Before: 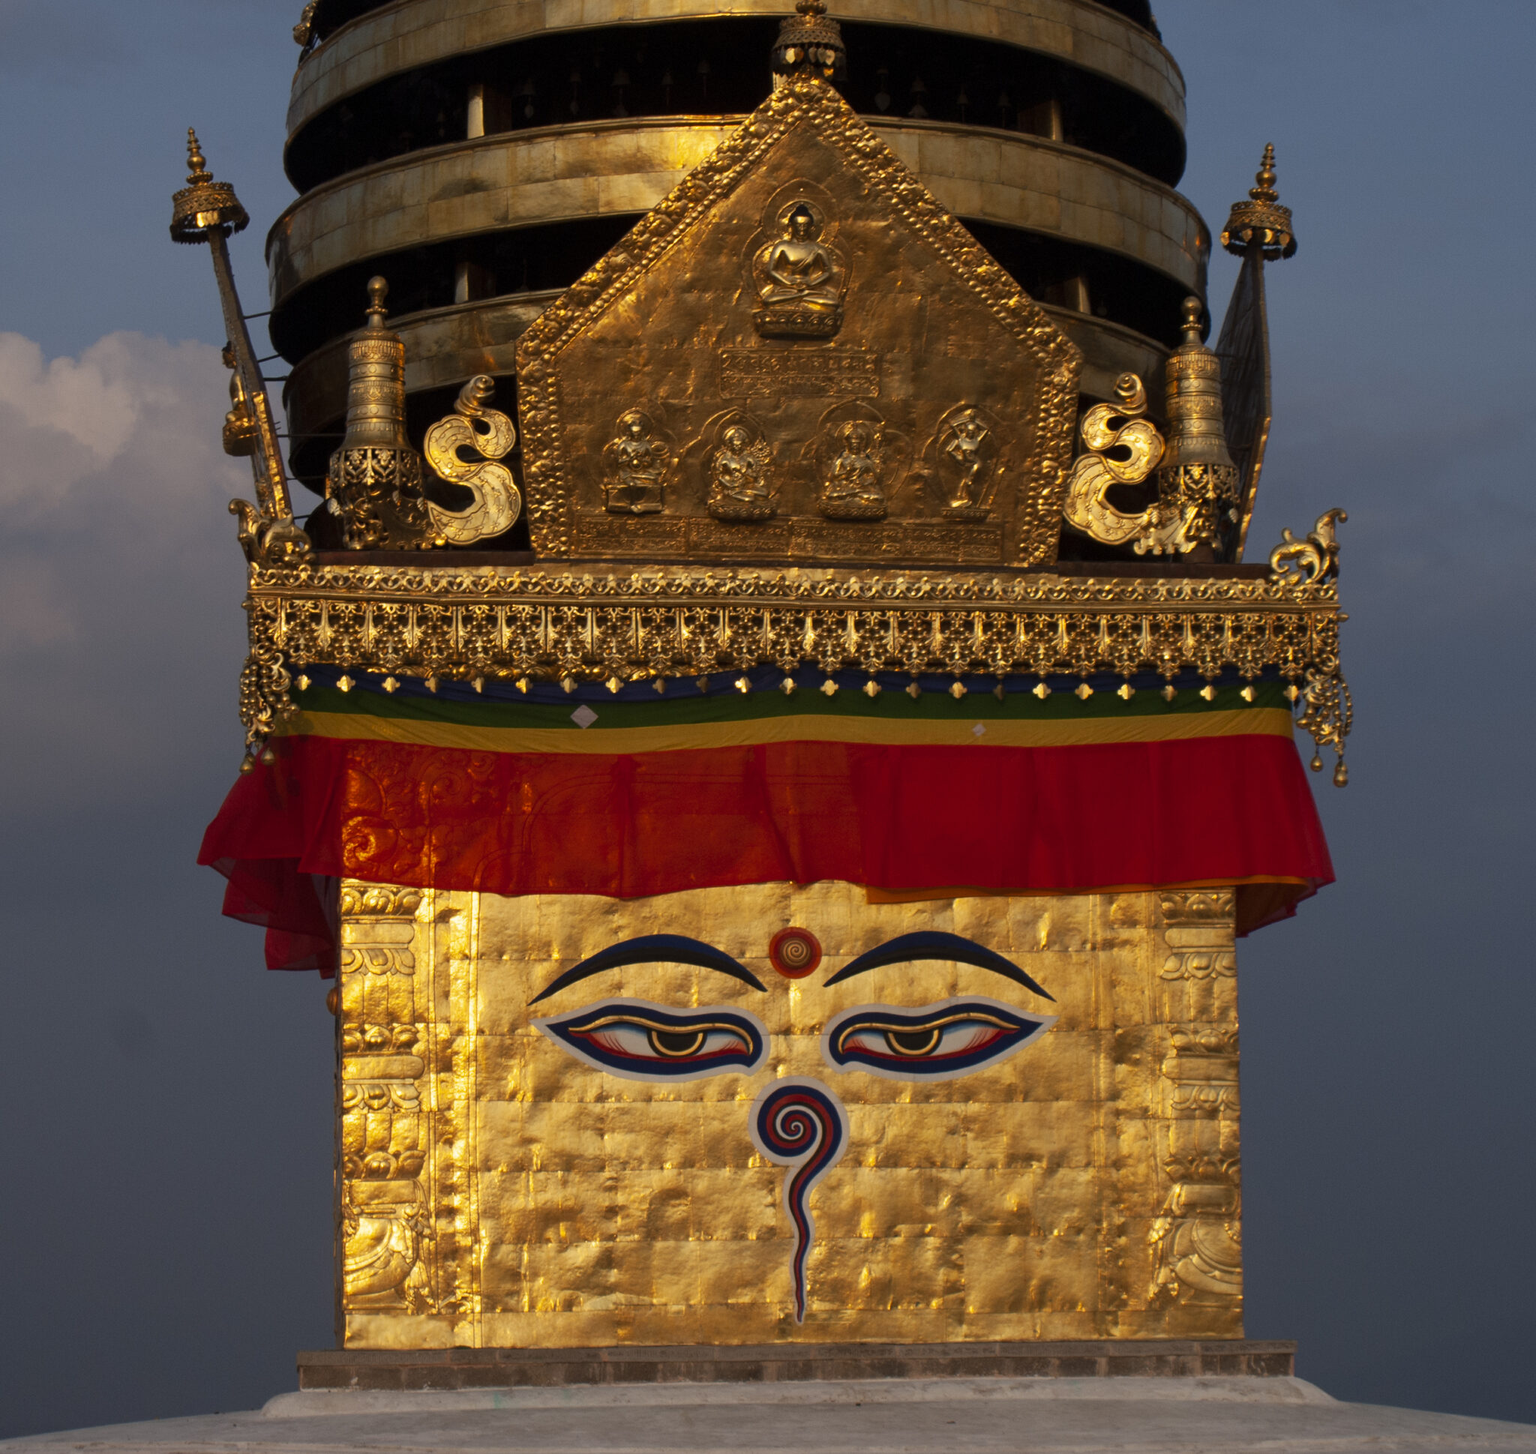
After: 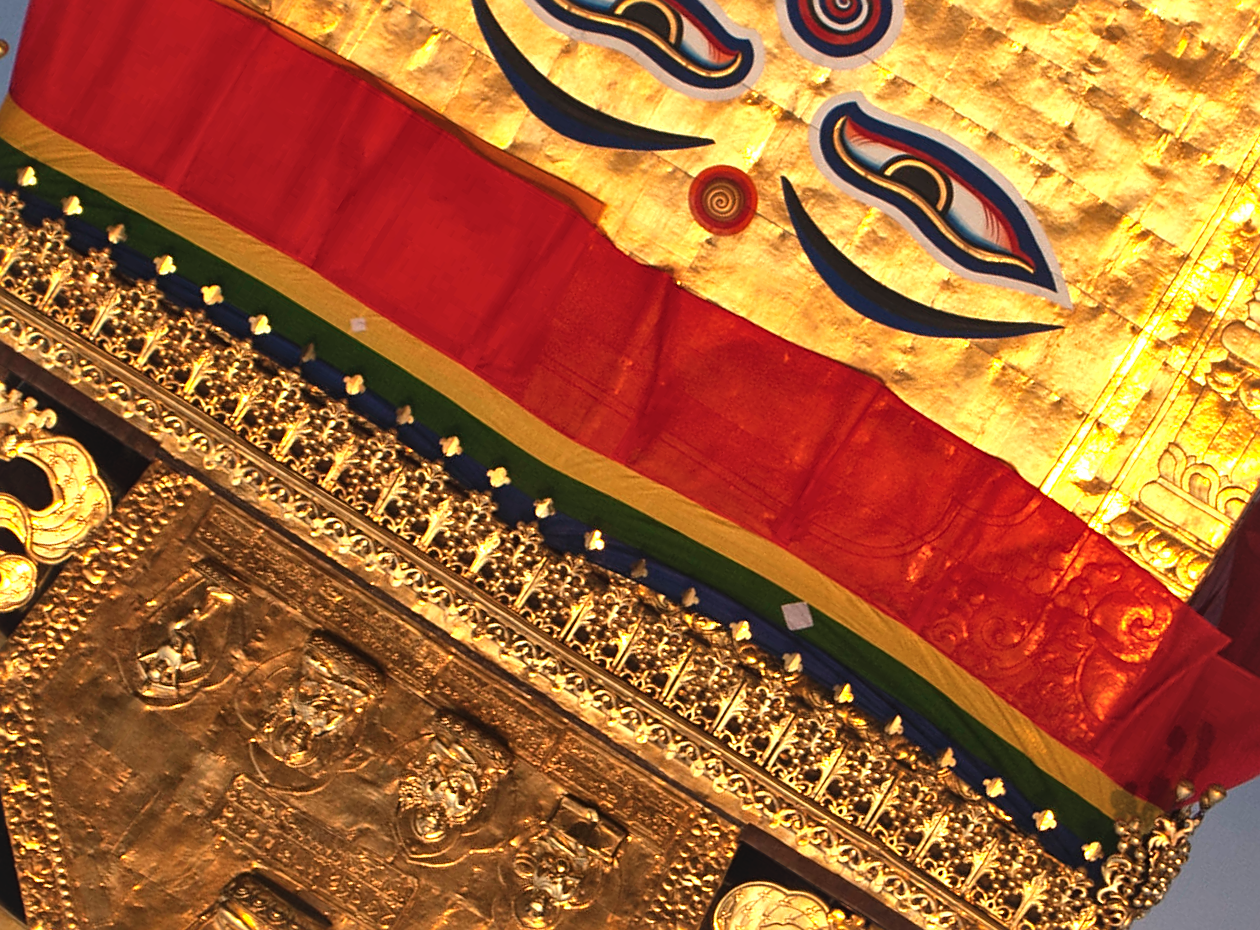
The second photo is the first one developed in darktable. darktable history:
exposure: black level correction -0.005, exposure 1.007 EV, compensate highlight preservation false
crop and rotate: angle 148.36°, left 9.145%, top 15.594%, right 4.375%, bottom 16.933%
local contrast: mode bilateral grid, contrast 19, coarseness 51, detail 150%, midtone range 0.2
sharpen: on, module defaults
